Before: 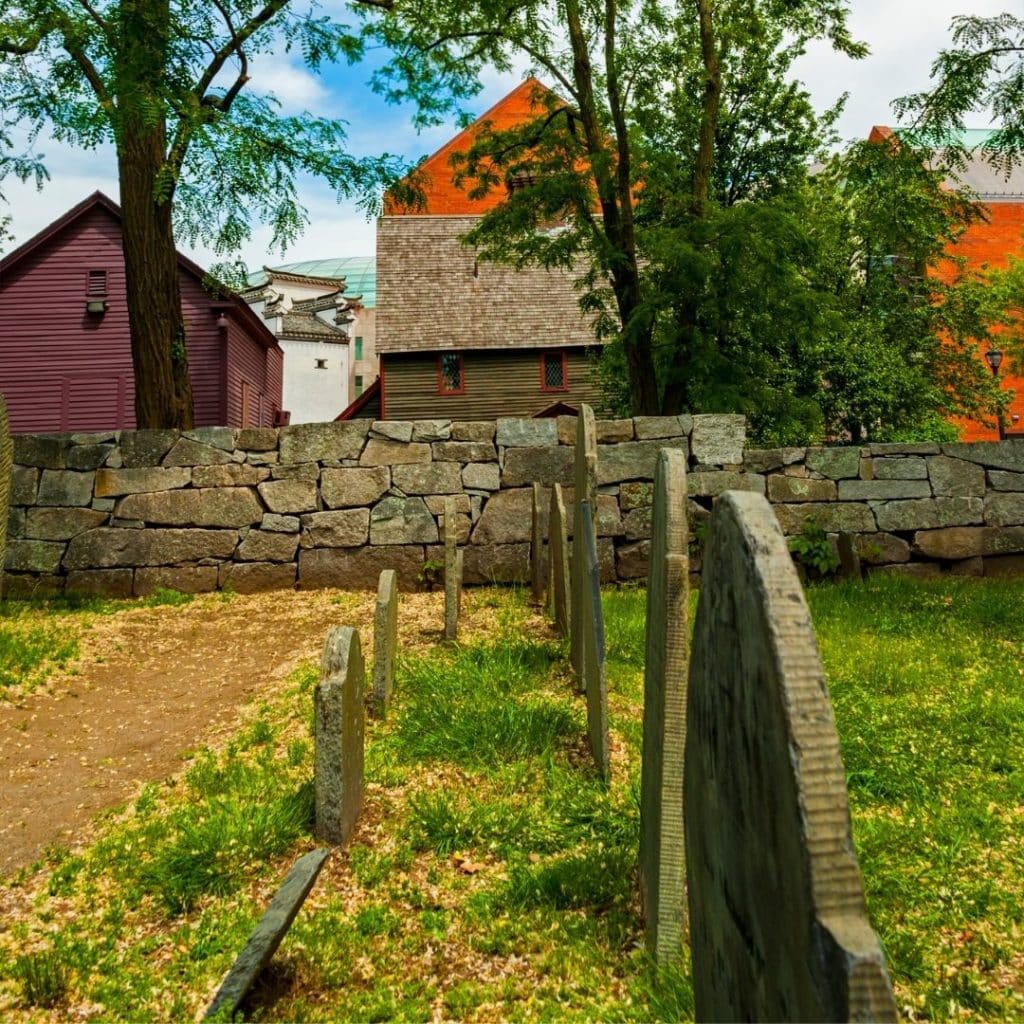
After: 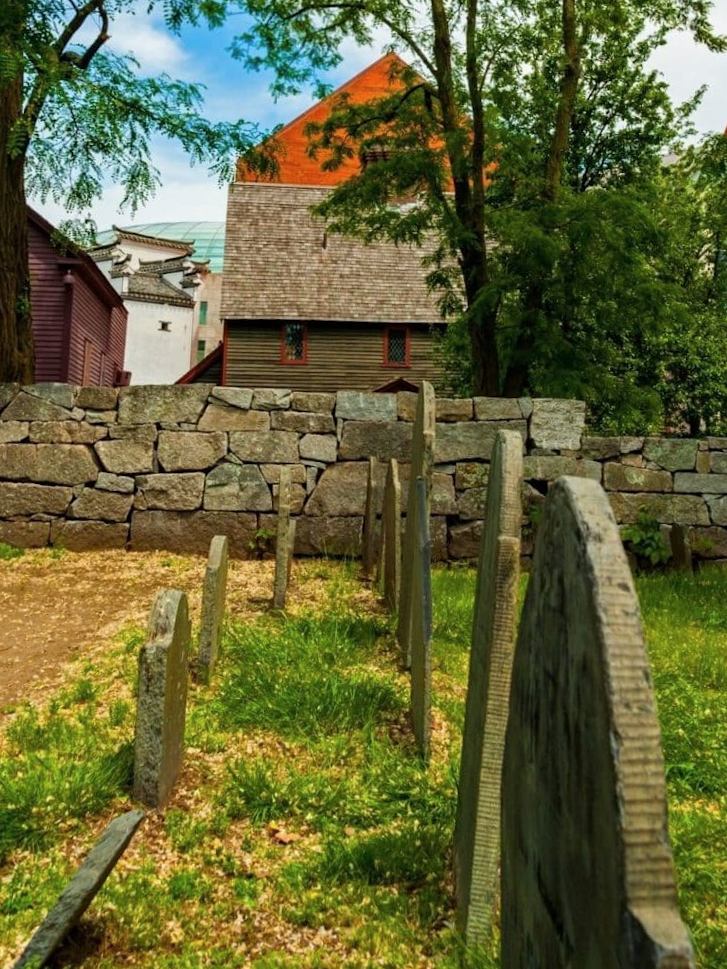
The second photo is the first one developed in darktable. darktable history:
crop and rotate: angle -3.27°, left 14.277%, top 0.028%, right 10.766%, bottom 0.028%
contrast brightness saturation: saturation -0.05
